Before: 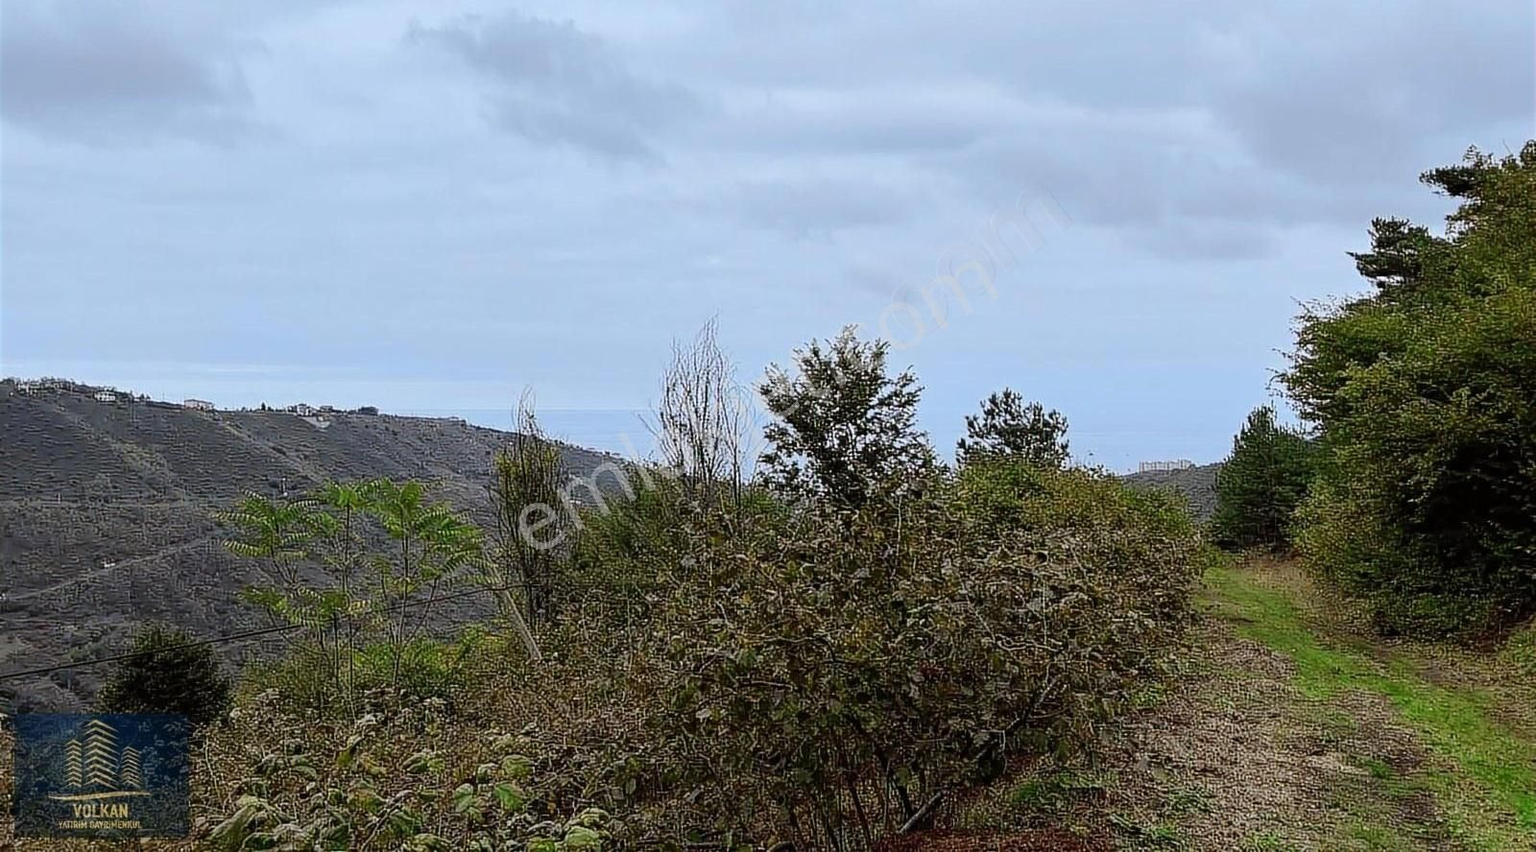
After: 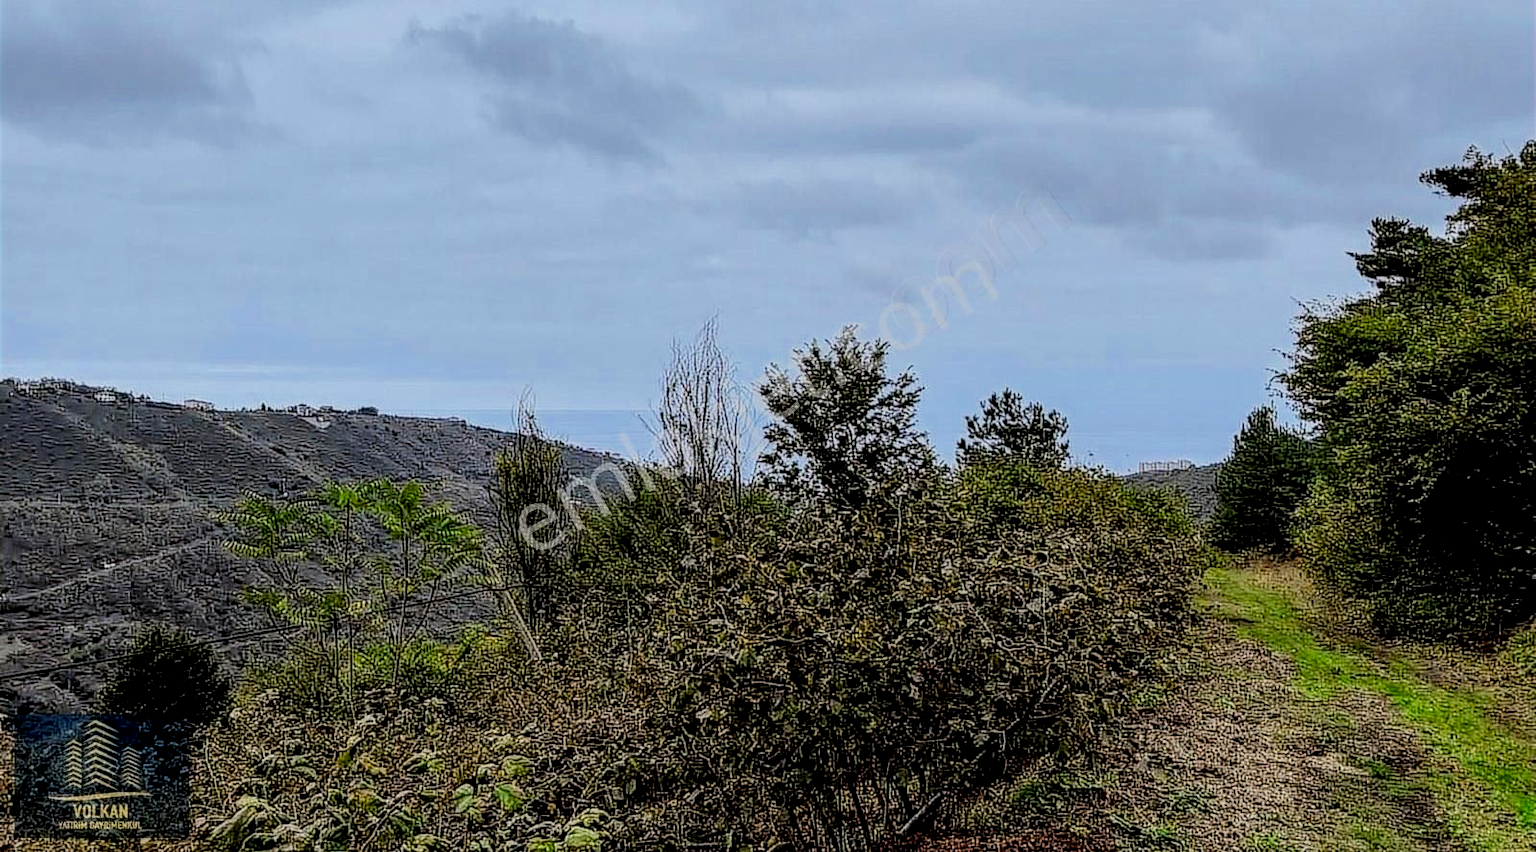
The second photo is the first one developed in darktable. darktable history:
filmic rgb: black relative exposure -7.6 EV, white relative exposure 4.64 EV, threshold 3 EV, target black luminance 0%, hardness 3.55, latitude 50.51%, contrast 1.033, highlights saturation mix 10%, shadows ↔ highlights balance -0.198%, color science v4 (2020), enable highlight reconstruction true
shadows and highlights: radius 125.46, shadows 30.51, highlights -30.51, low approximation 0.01, soften with gaussian
local contrast: highlights 20%, detail 150%
